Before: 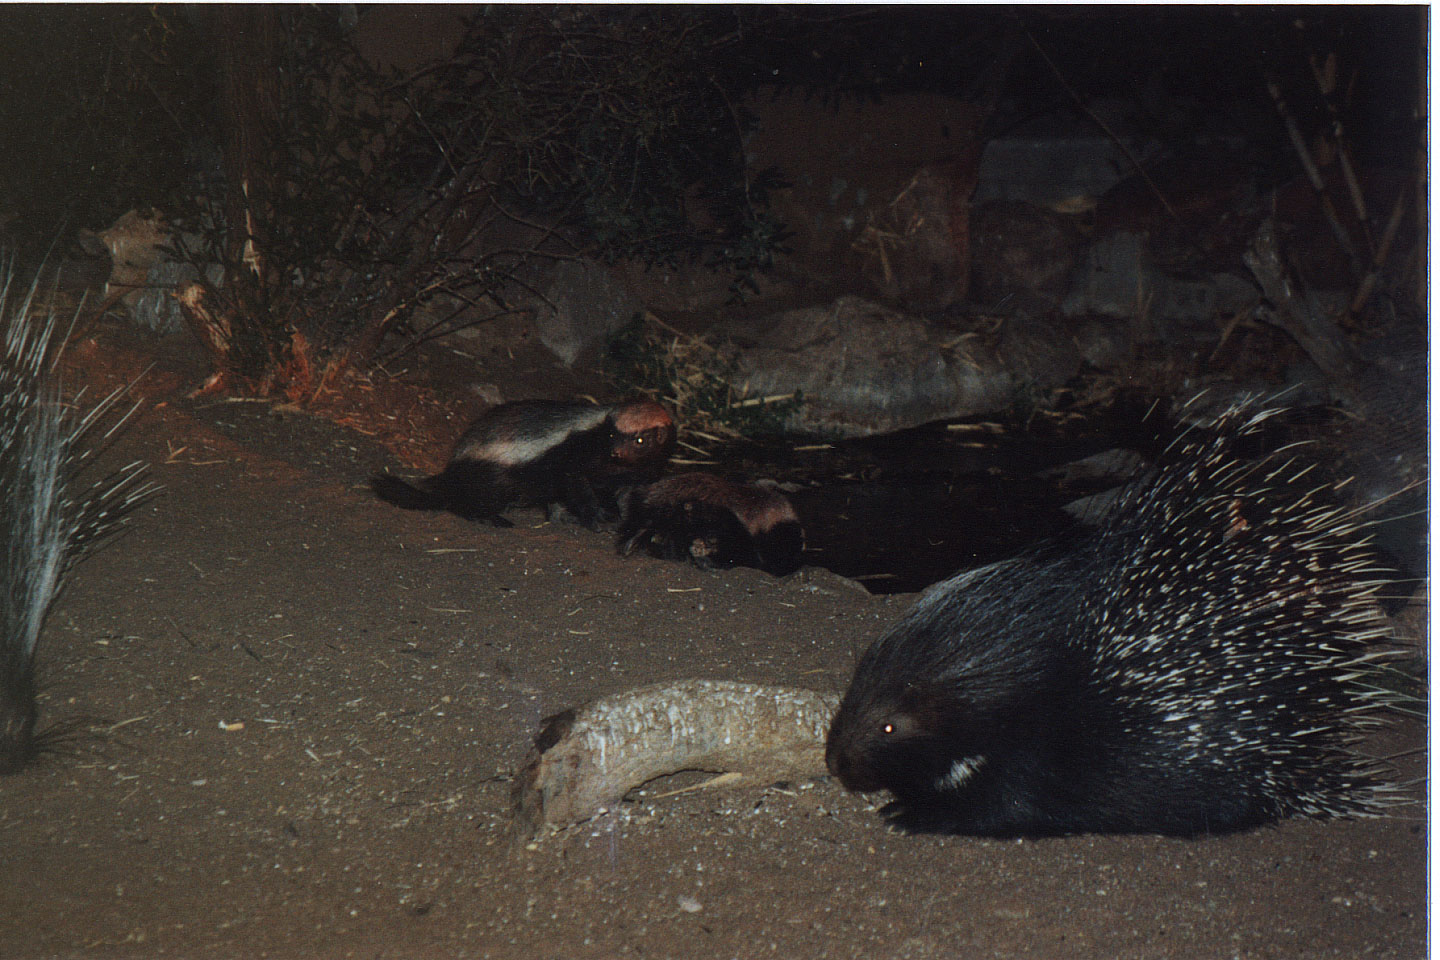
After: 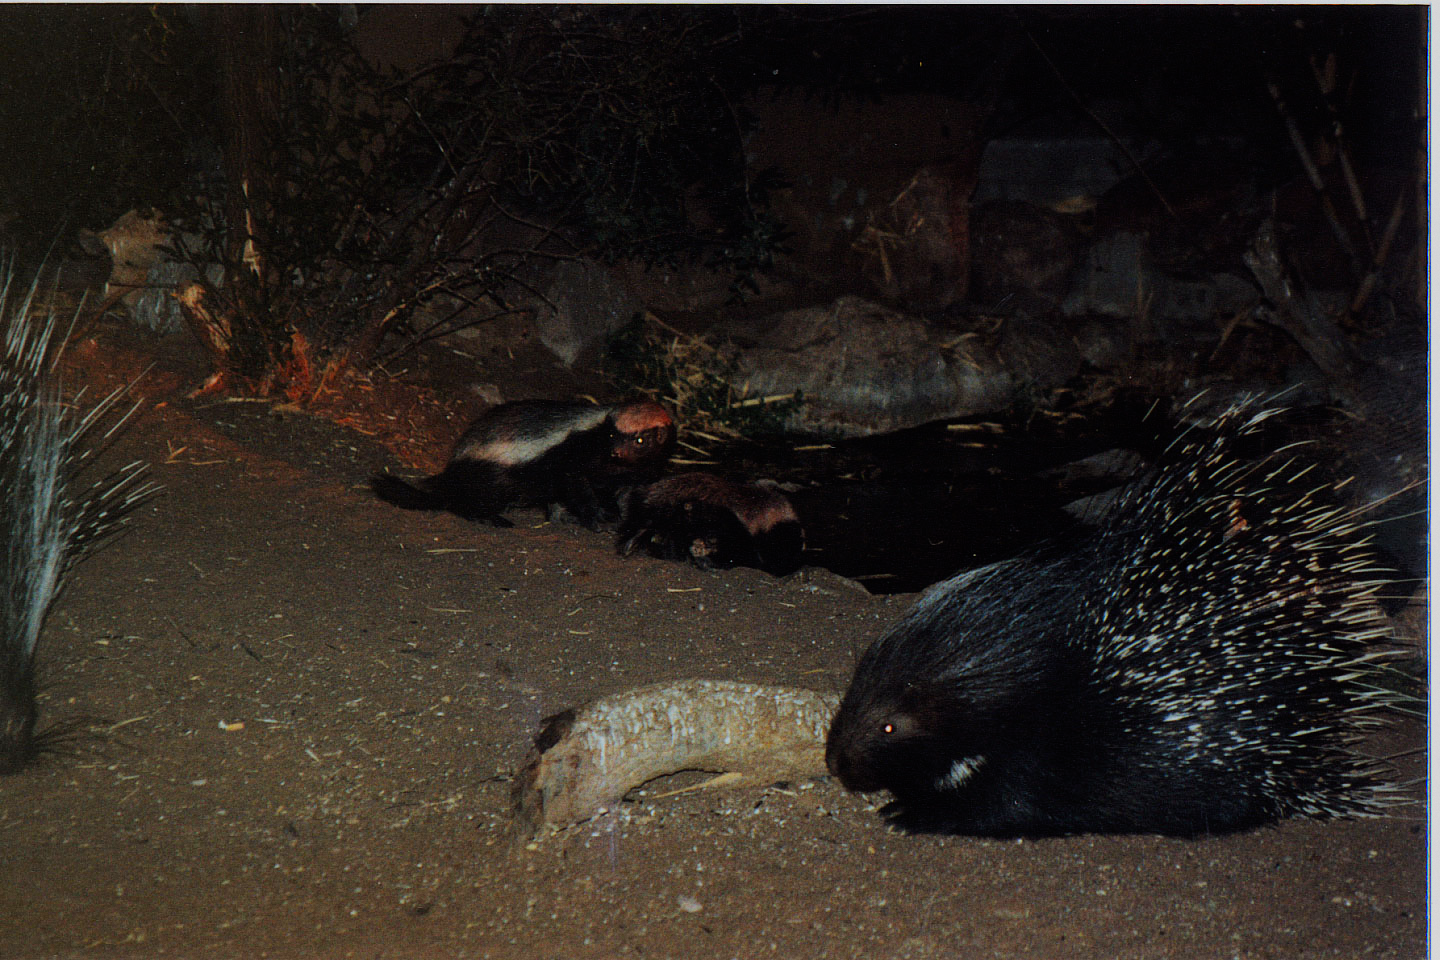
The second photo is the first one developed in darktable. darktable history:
grain: coarseness 0.09 ISO, strength 10%
filmic rgb: black relative exposure -7.65 EV, white relative exposure 4.56 EV, hardness 3.61, contrast 1.05
contrast brightness saturation: saturation 0.5
